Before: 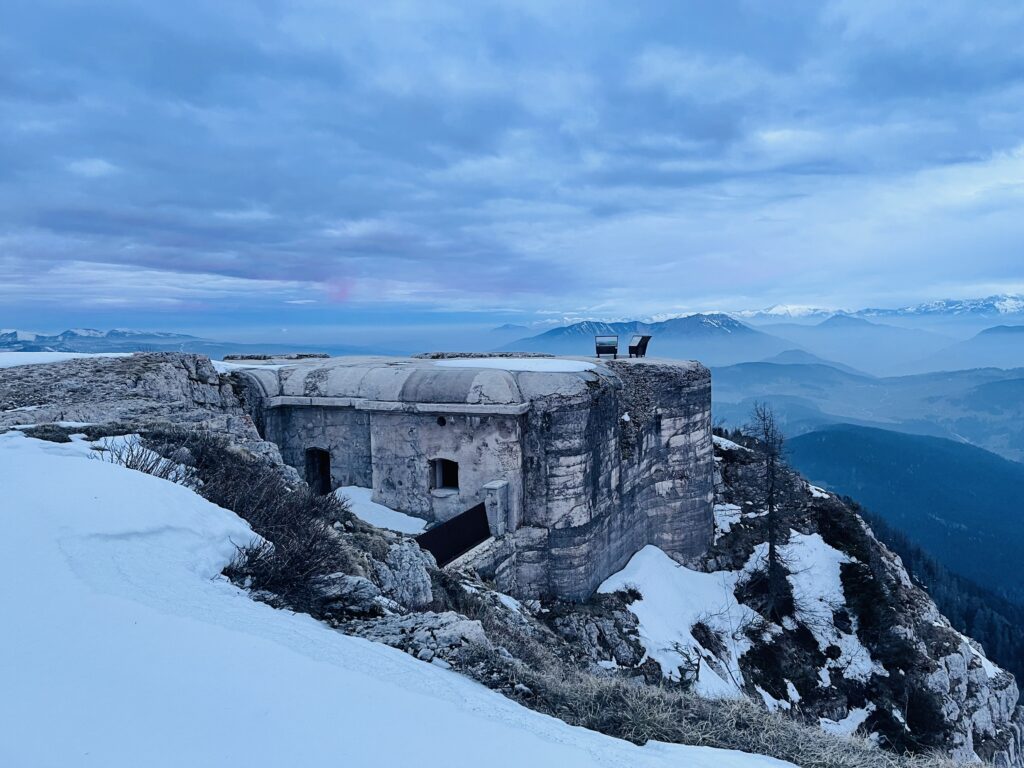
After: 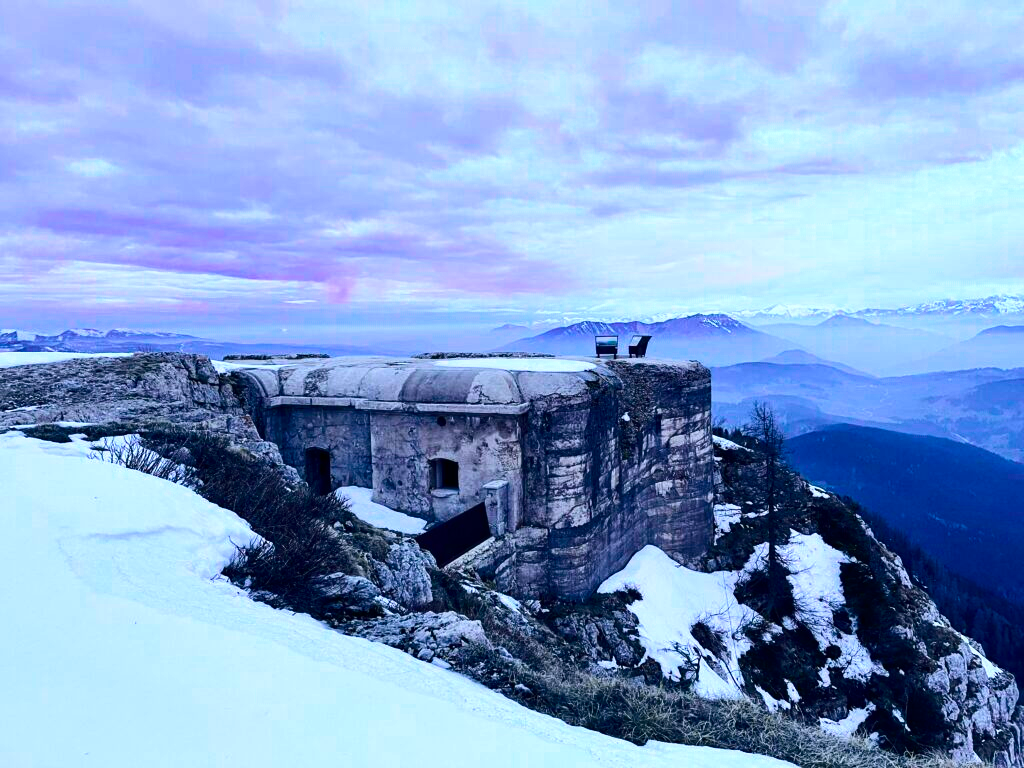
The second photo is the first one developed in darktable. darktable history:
contrast brightness saturation: contrast 0.2, brightness -0.11, saturation 0.1
color zones: curves: ch0 [(0, 0.363) (0.128, 0.373) (0.25, 0.5) (0.402, 0.407) (0.521, 0.525) (0.63, 0.559) (0.729, 0.662) (0.867, 0.471)]; ch1 [(0, 0.515) (0.136, 0.618) (0.25, 0.5) (0.378, 0) (0.516, 0) (0.622, 0.593) (0.737, 0.819) (0.87, 0.593)]; ch2 [(0, 0.529) (0.128, 0.471) (0.282, 0.451) (0.386, 0.662) (0.516, 0.525) (0.633, 0.554) (0.75, 0.62) (0.875, 0.441)]
